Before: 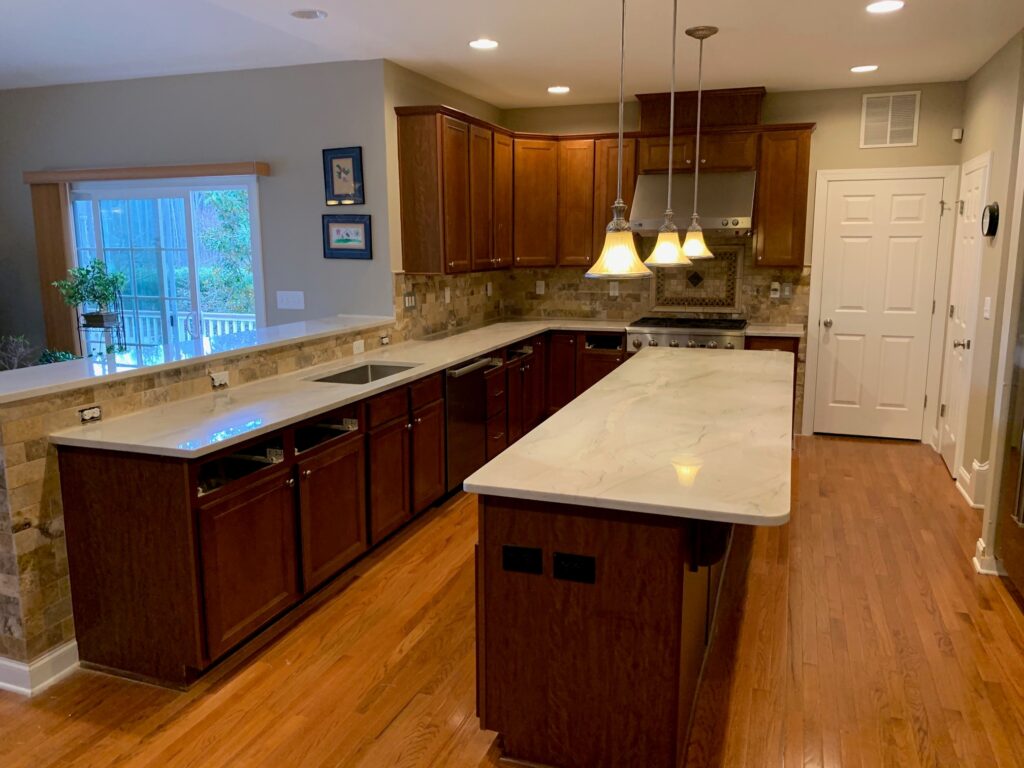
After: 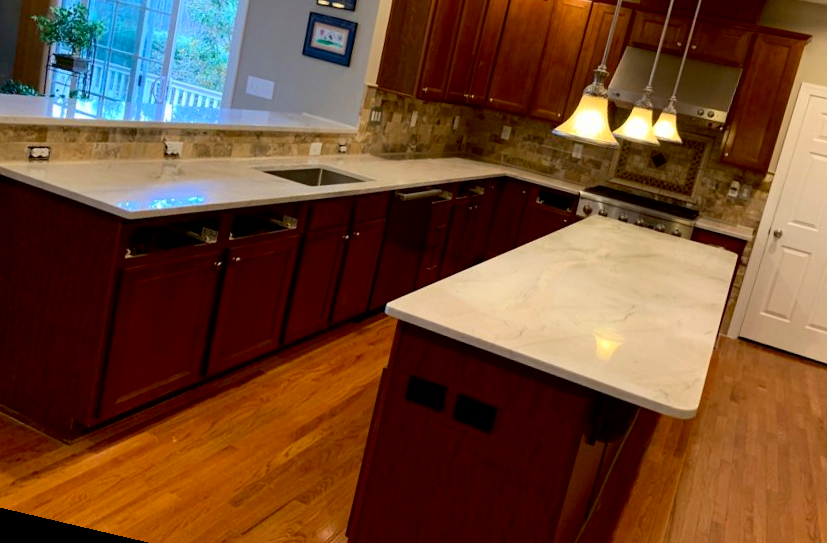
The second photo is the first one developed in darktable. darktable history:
rotate and perspective: rotation 13.27°, automatic cropping off
exposure: black level correction 0.007, exposure 0.093 EV, compensate highlight preservation false
crop: left 11.123%, top 27.61%, right 18.3%, bottom 17.034%
contrast brightness saturation: contrast 0.15, brightness -0.01, saturation 0.1
